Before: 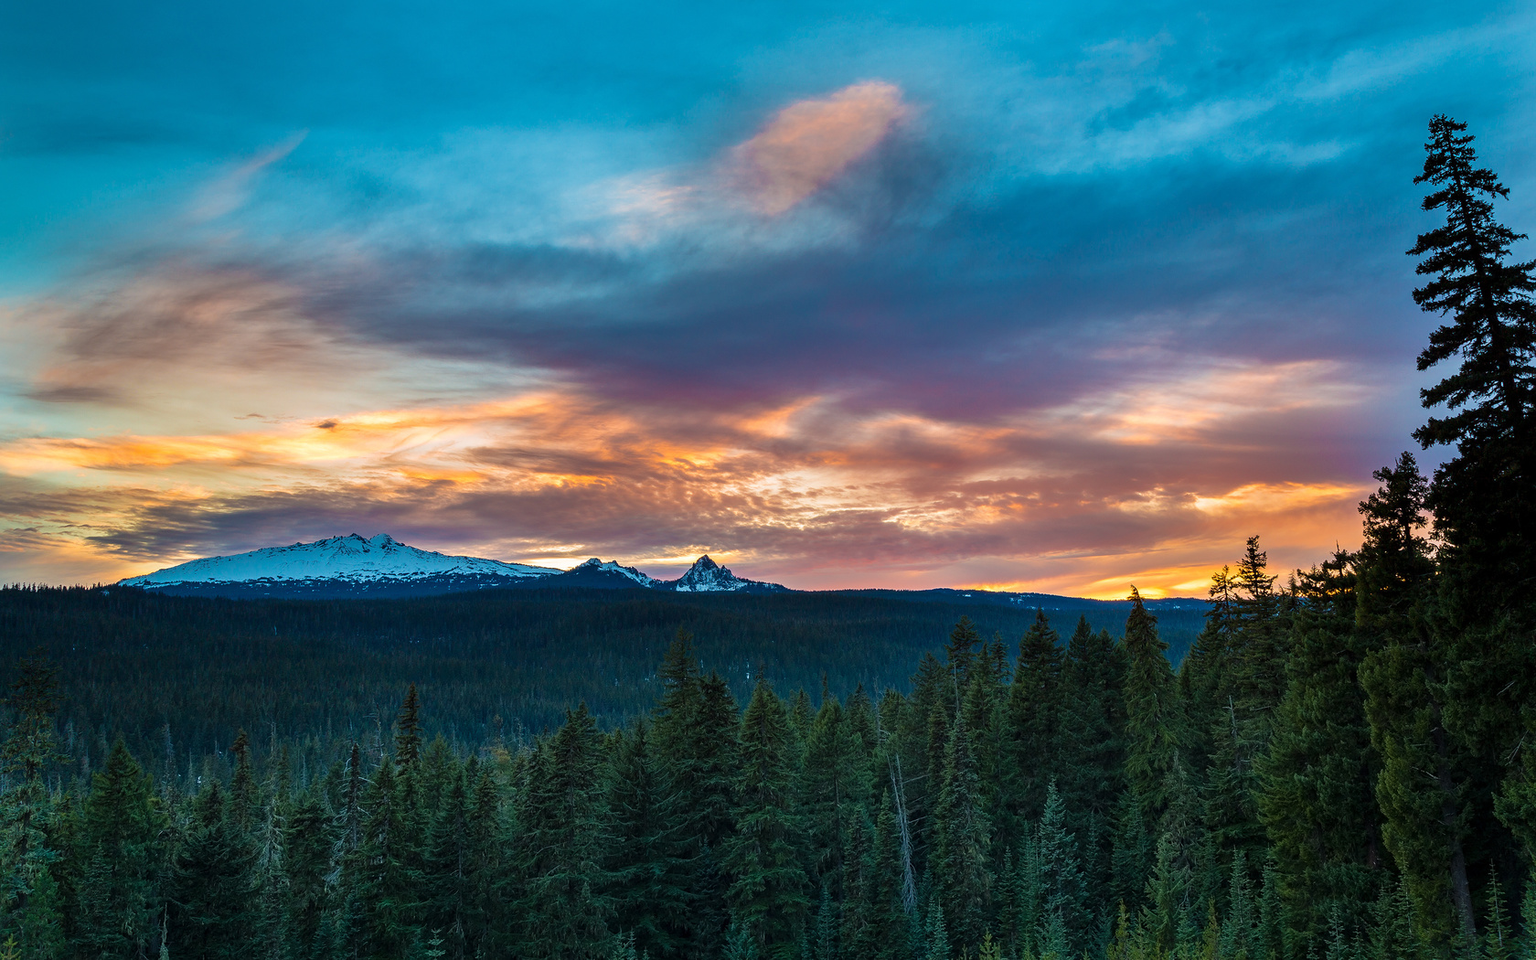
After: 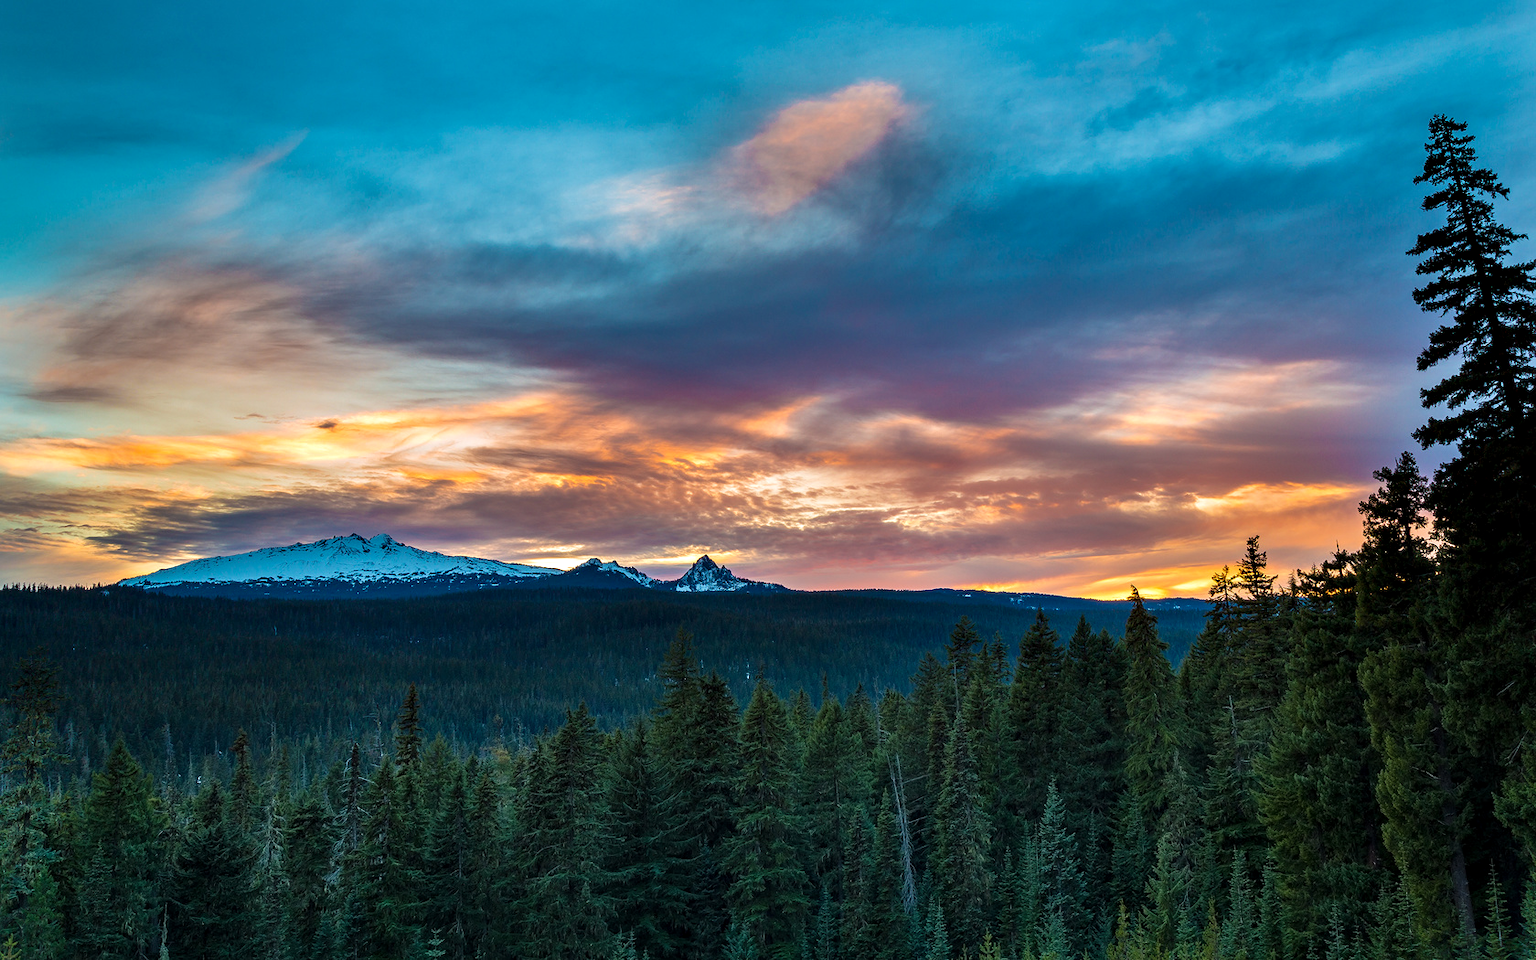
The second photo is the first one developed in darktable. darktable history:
contrast equalizer: octaves 7, y [[0.6 ×6], [0.55 ×6], [0 ×6], [0 ×6], [0 ×6]], mix 0.315
tone equalizer: edges refinement/feathering 500, mask exposure compensation -1.57 EV, preserve details no
